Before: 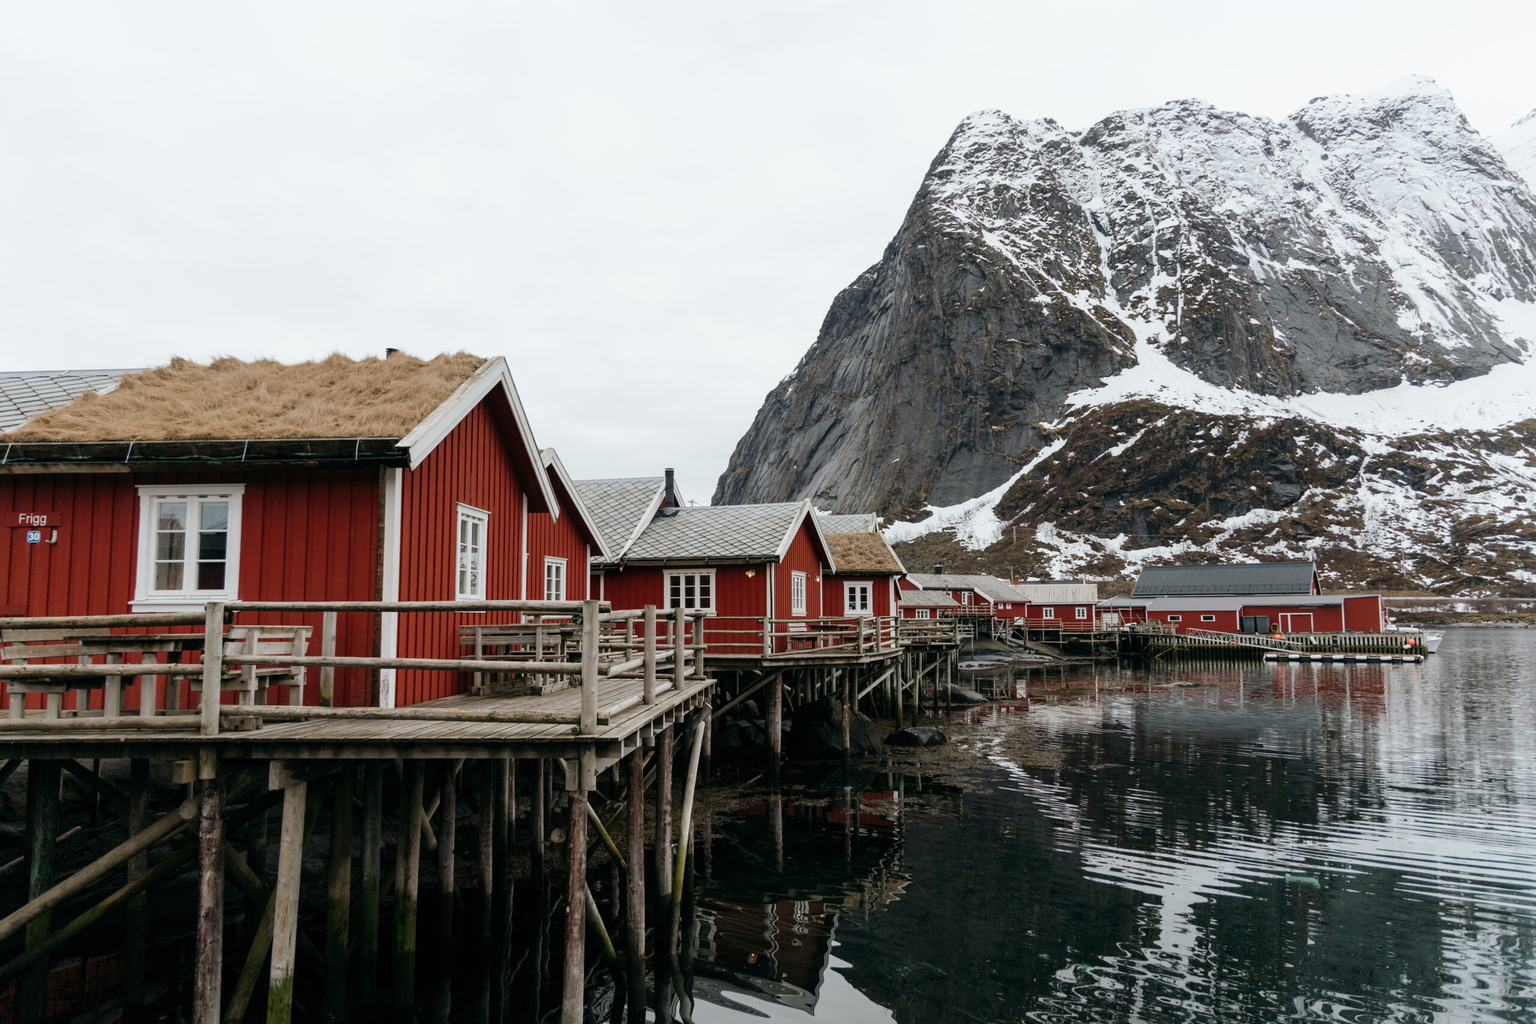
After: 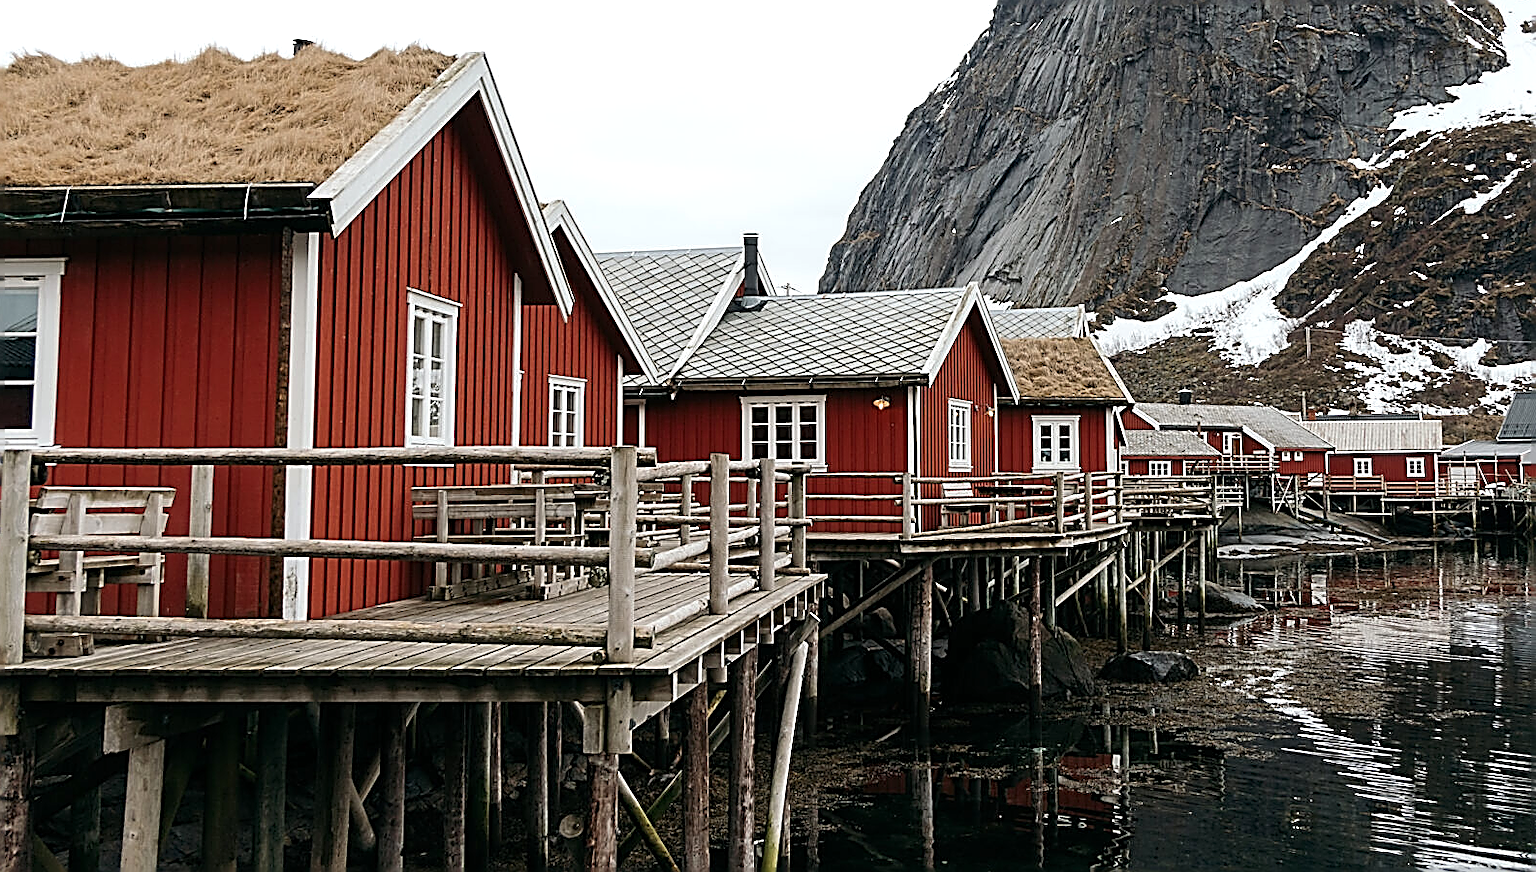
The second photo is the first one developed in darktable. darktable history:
crop: left 13.347%, top 31.676%, right 24.708%, bottom 15.559%
tone equalizer: edges refinement/feathering 500, mask exposure compensation -1.57 EV, preserve details no
sharpen: amount 1.87
exposure: exposure 0.297 EV, compensate exposure bias true, compensate highlight preservation false
